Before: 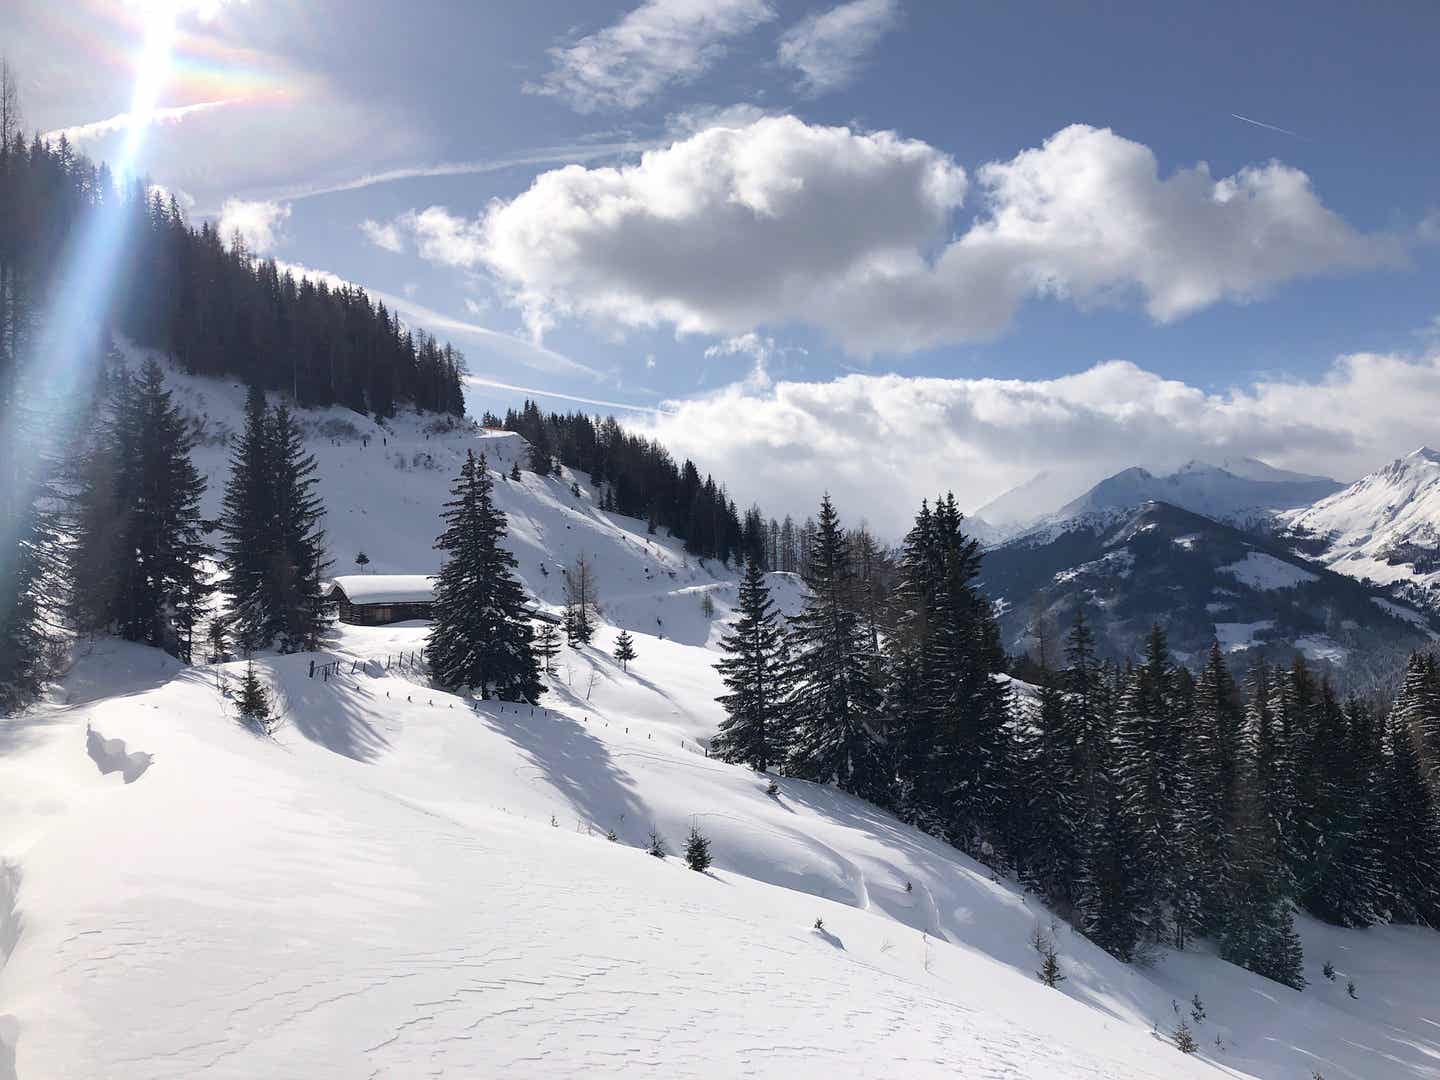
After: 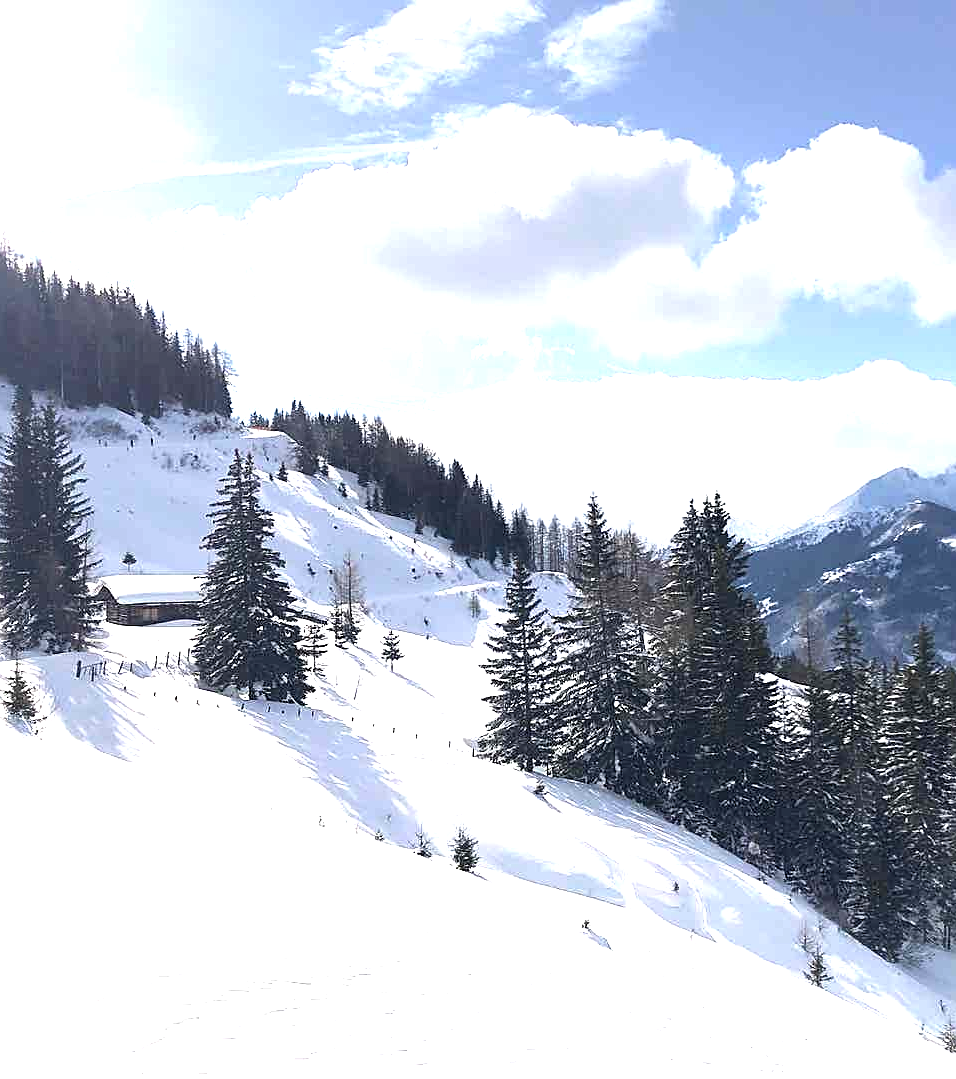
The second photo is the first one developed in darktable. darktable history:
sharpen: on, module defaults
crop and rotate: left 16.187%, right 17.401%
exposure: black level correction 0, exposure 1.486 EV, compensate highlight preservation false
